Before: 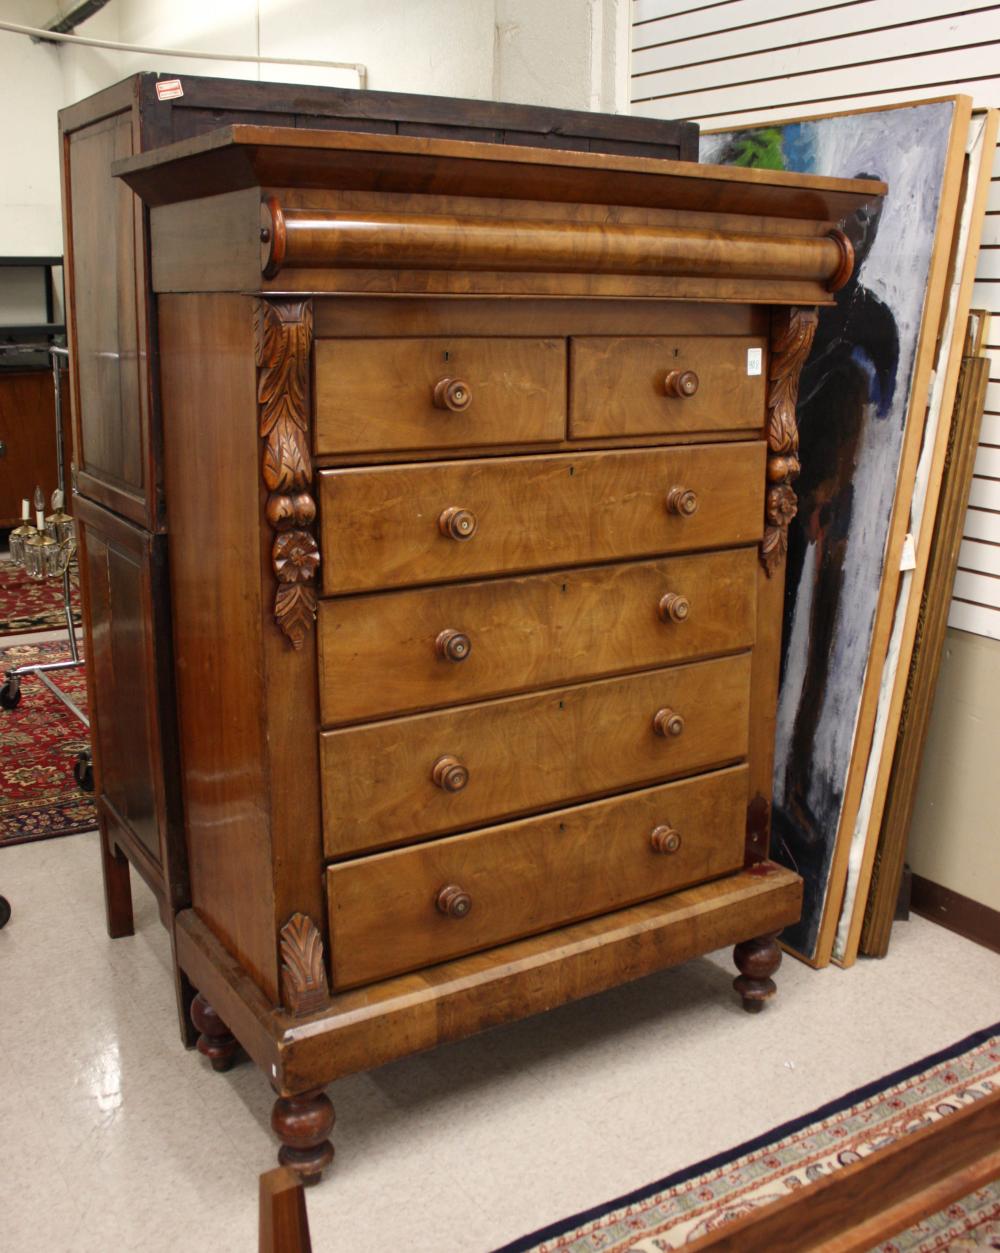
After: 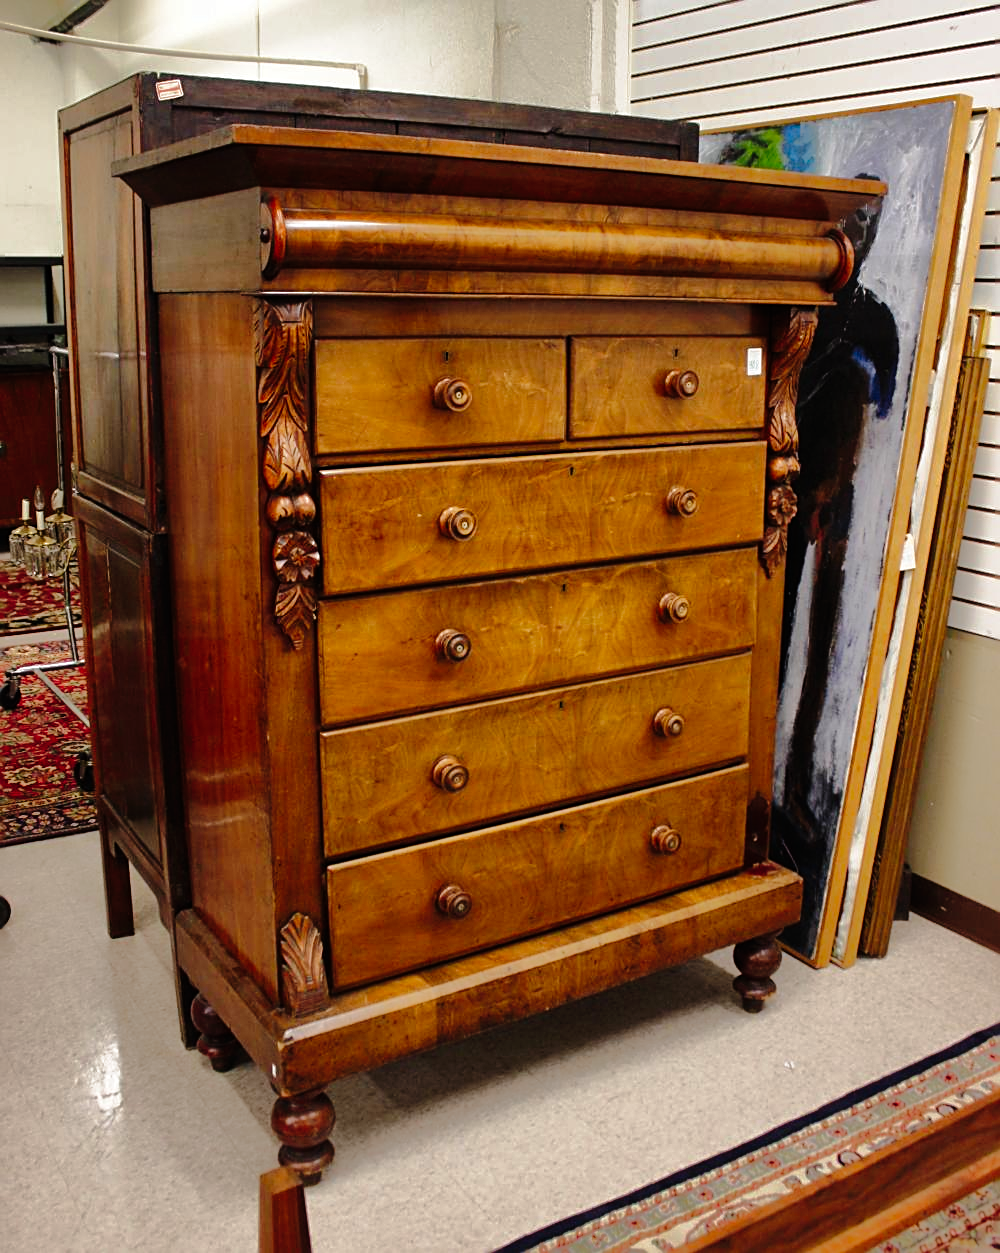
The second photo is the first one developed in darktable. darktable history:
sharpen: on, module defaults
tone curve: curves: ch0 [(0, 0) (0.003, 0.003) (0.011, 0.005) (0.025, 0.008) (0.044, 0.012) (0.069, 0.02) (0.1, 0.031) (0.136, 0.047) (0.177, 0.088) (0.224, 0.141) (0.277, 0.222) (0.335, 0.32) (0.399, 0.422) (0.468, 0.523) (0.543, 0.623) (0.623, 0.716) (0.709, 0.796) (0.801, 0.878) (0.898, 0.957) (1, 1)], preserve colors none
shadows and highlights: shadows 25, highlights -70
